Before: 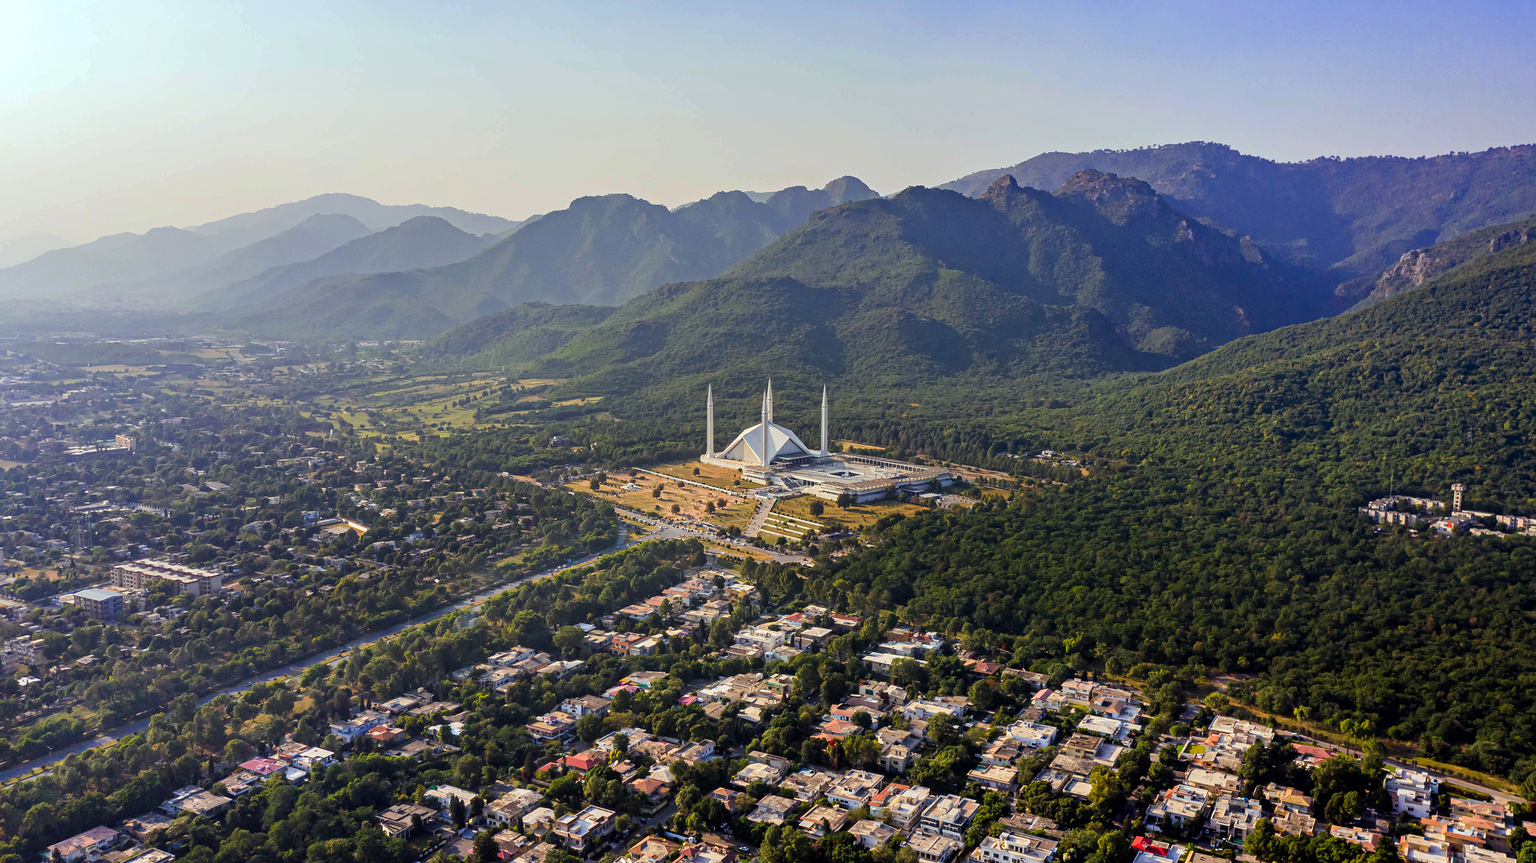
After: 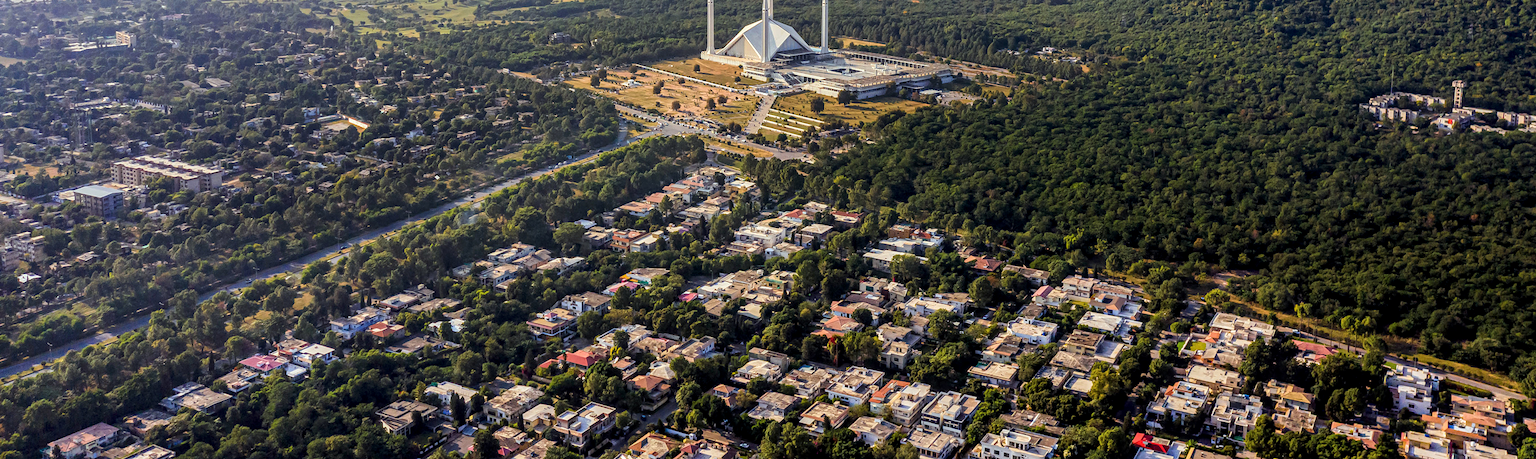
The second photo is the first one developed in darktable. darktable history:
exposure: exposure -0.041 EV, compensate highlight preservation false
local contrast: detail 130%
crop and rotate: top 46.827%, right 0.04%
